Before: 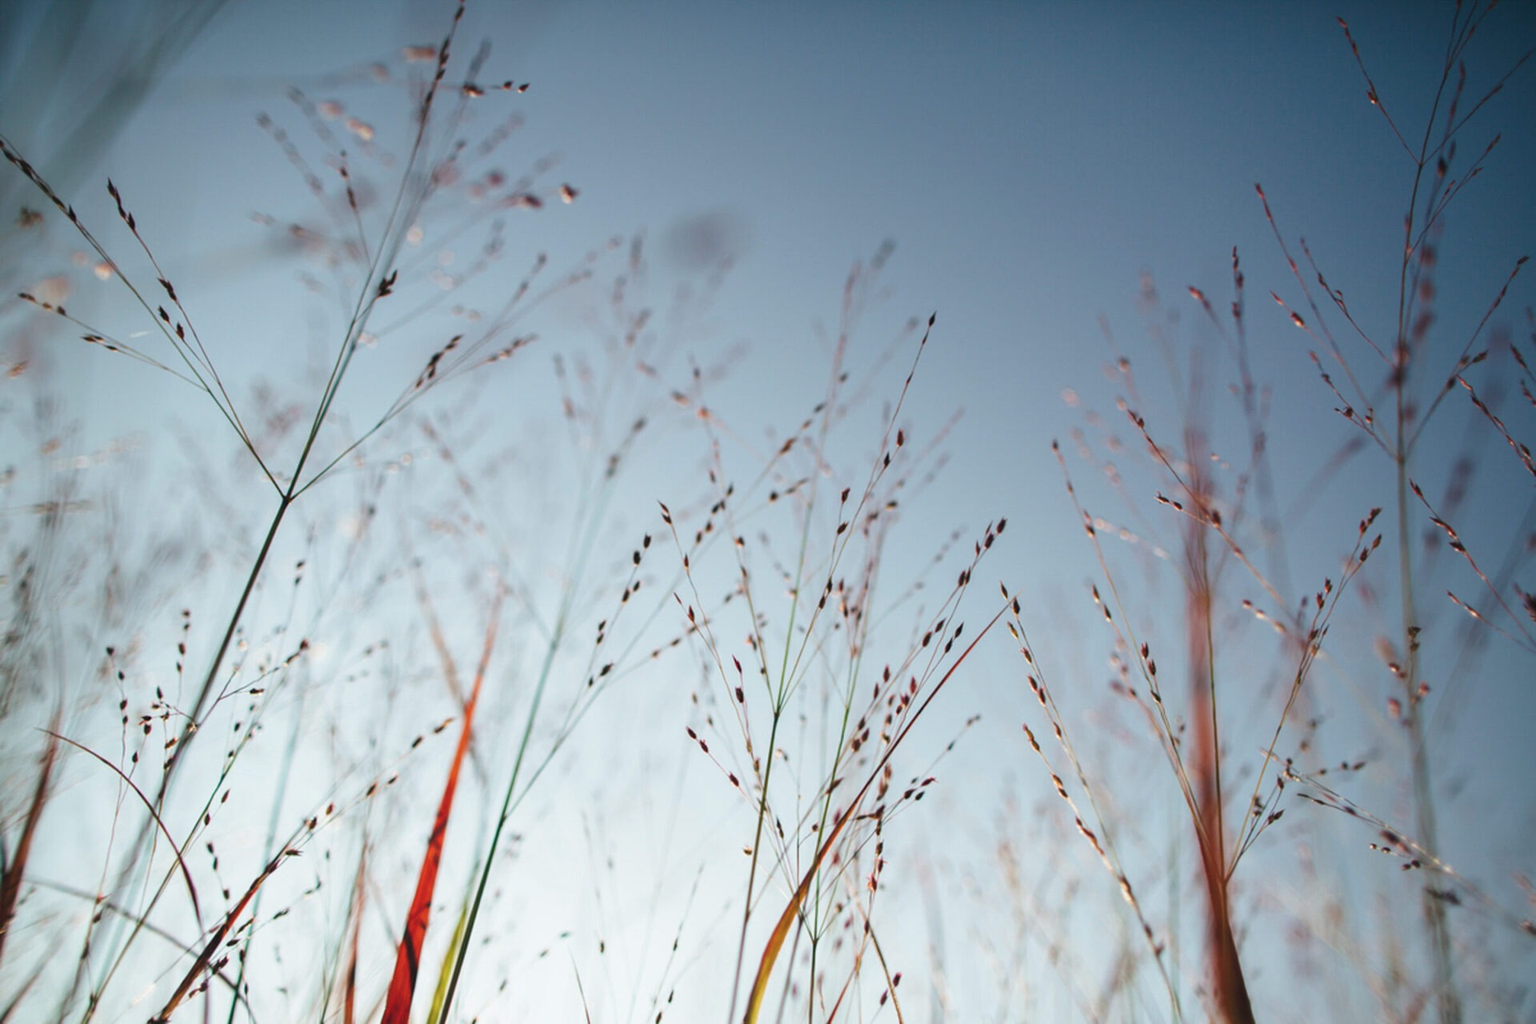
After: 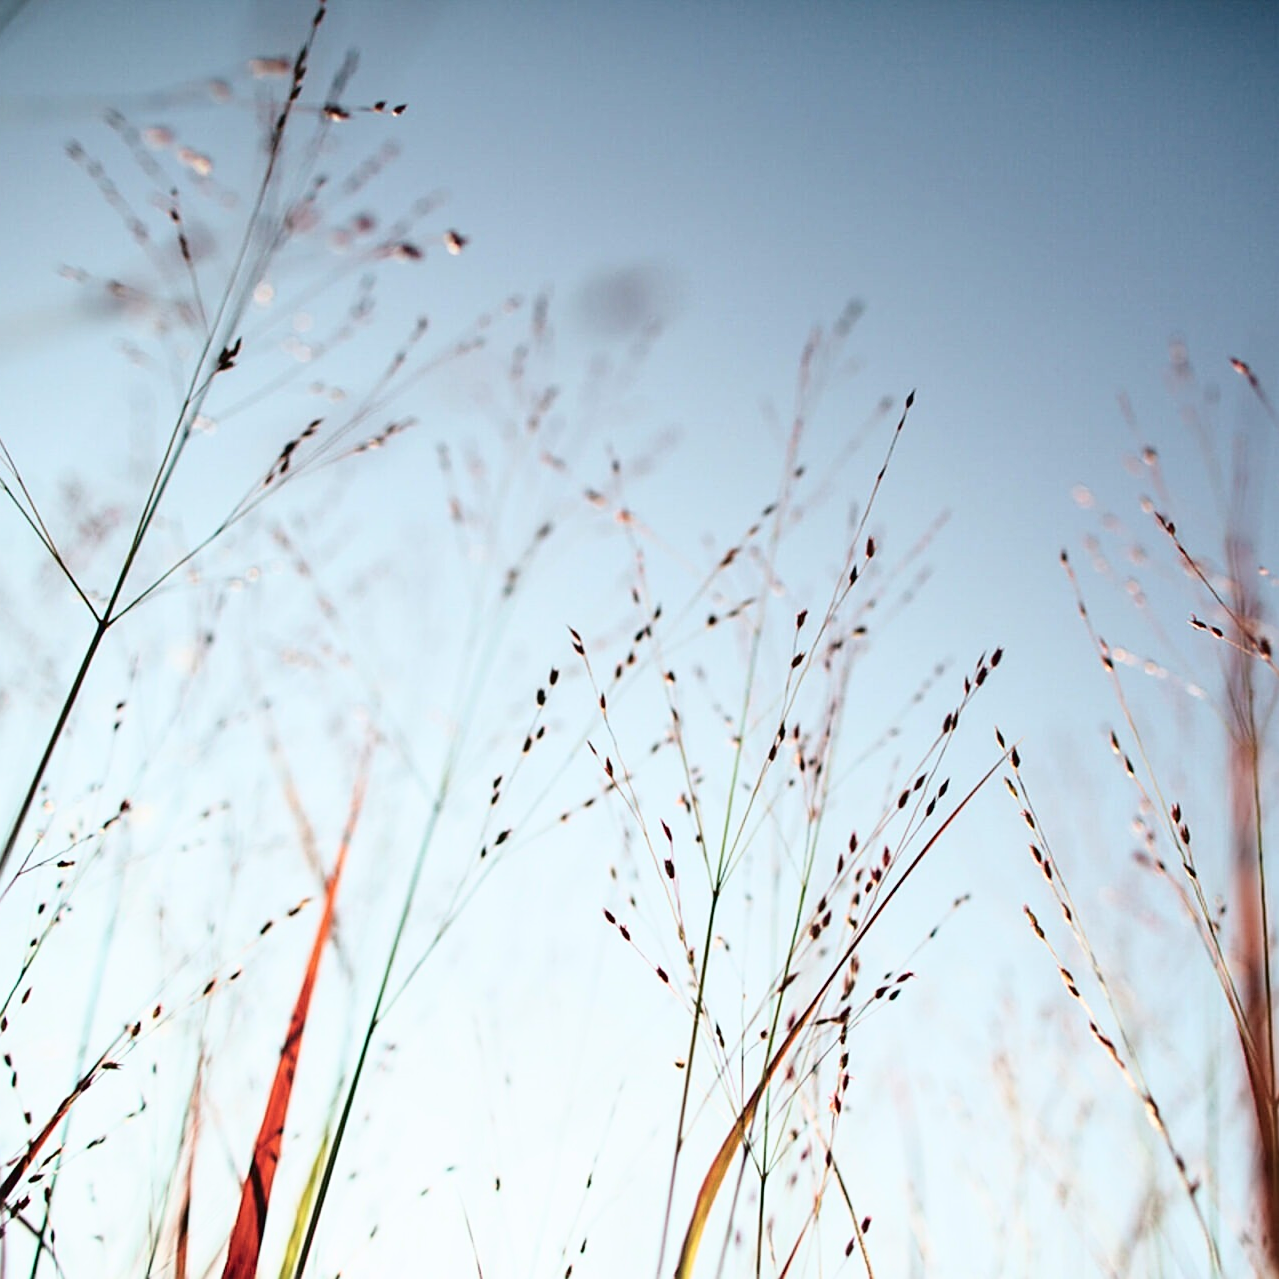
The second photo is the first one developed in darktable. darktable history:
sharpen: on, module defaults
crop and rotate: left 13.329%, right 20.011%
tone curve: curves: ch0 [(0, 0.016) (0.11, 0.039) (0.259, 0.235) (0.383, 0.437) (0.499, 0.597) (0.733, 0.867) (0.843, 0.948) (1, 1)], color space Lab, independent channels, preserve colors none
